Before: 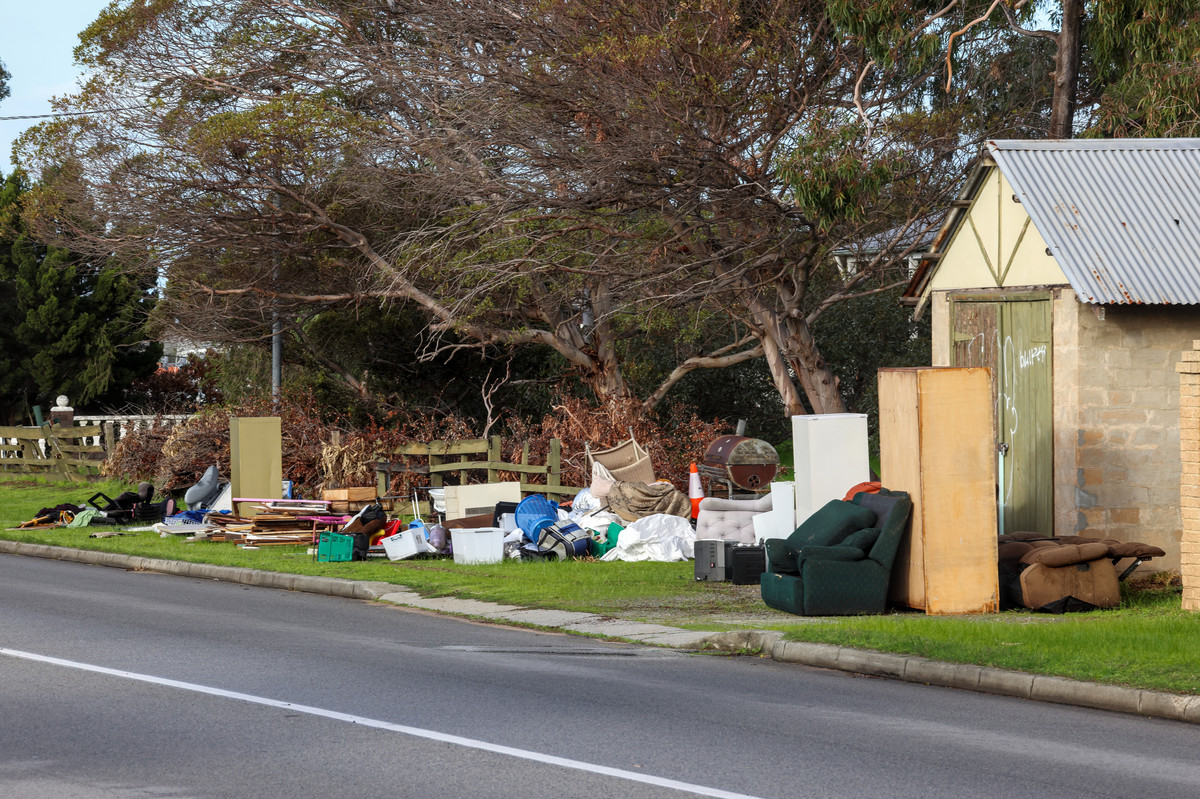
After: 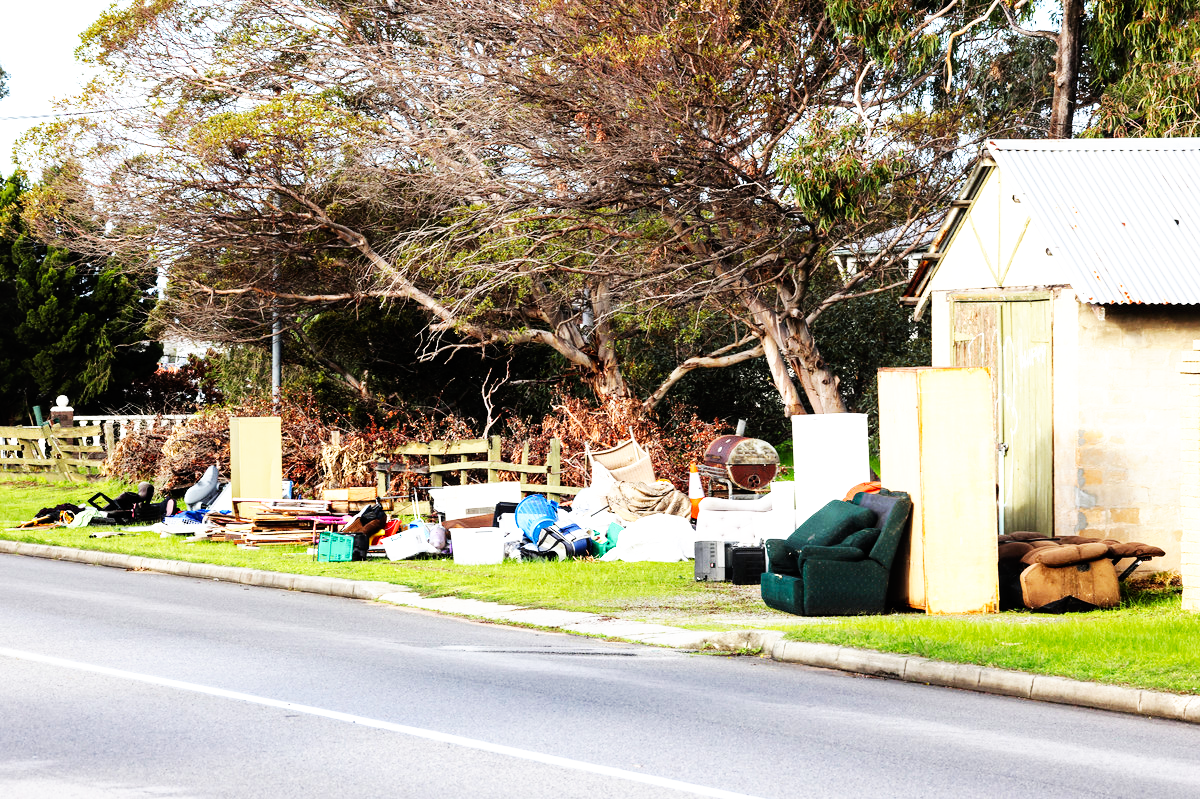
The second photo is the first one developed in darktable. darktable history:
tone equalizer: -8 EV -0.732 EV, -7 EV -0.686 EV, -6 EV -0.601 EV, -5 EV -0.404 EV, -3 EV 0.371 EV, -2 EV 0.6 EV, -1 EV 0.68 EV, +0 EV 0.759 EV
base curve: curves: ch0 [(0, 0) (0.007, 0.004) (0.027, 0.03) (0.046, 0.07) (0.207, 0.54) (0.442, 0.872) (0.673, 0.972) (1, 1)], preserve colors none
